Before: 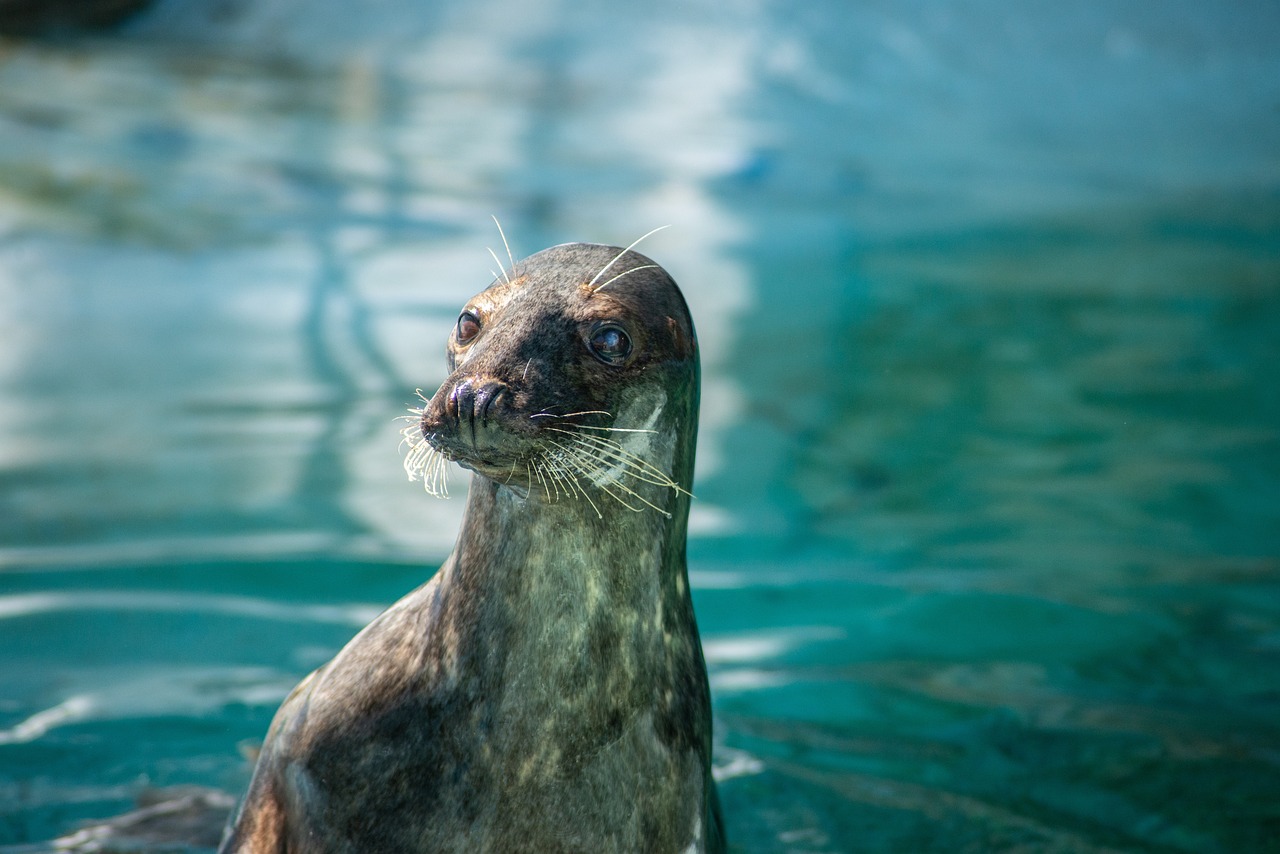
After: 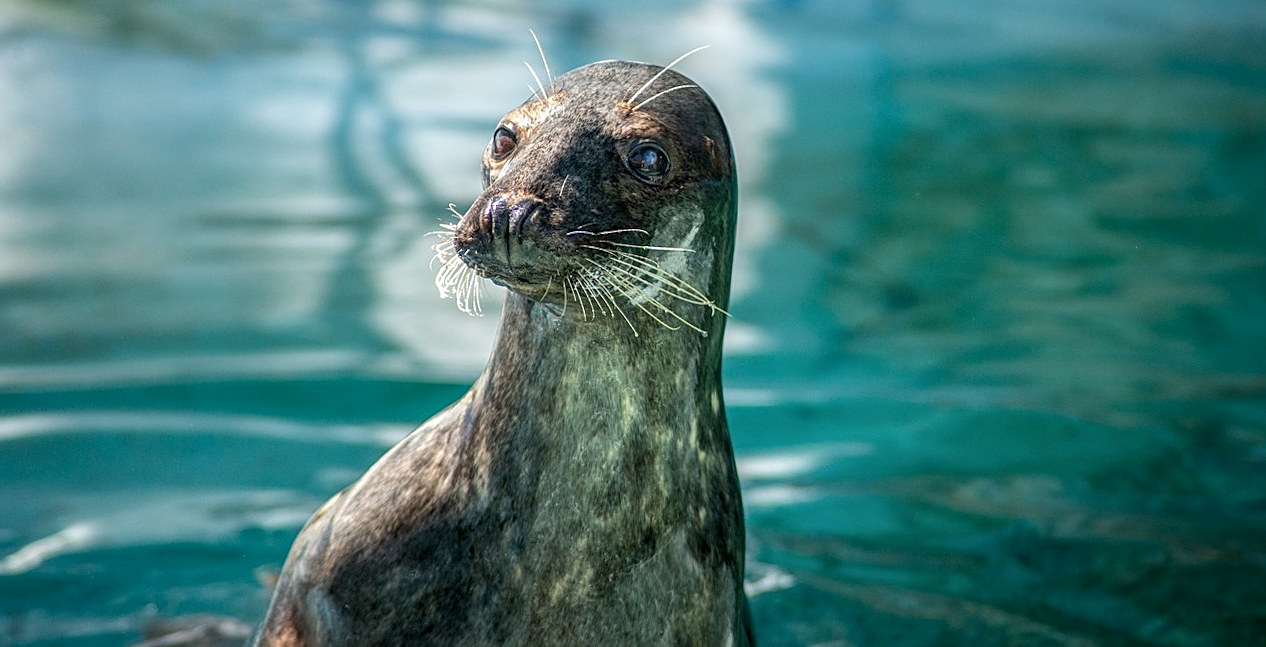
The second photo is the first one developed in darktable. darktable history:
sharpen: on, module defaults
rotate and perspective: rotation 0.679°, lens shift (horizontal) 0.136, crop left 0.009, crop right 0.991, crop top 0.078, crop bottom 0.95
local contrast: on, module defaults
crop and rotate: top 18.507%
